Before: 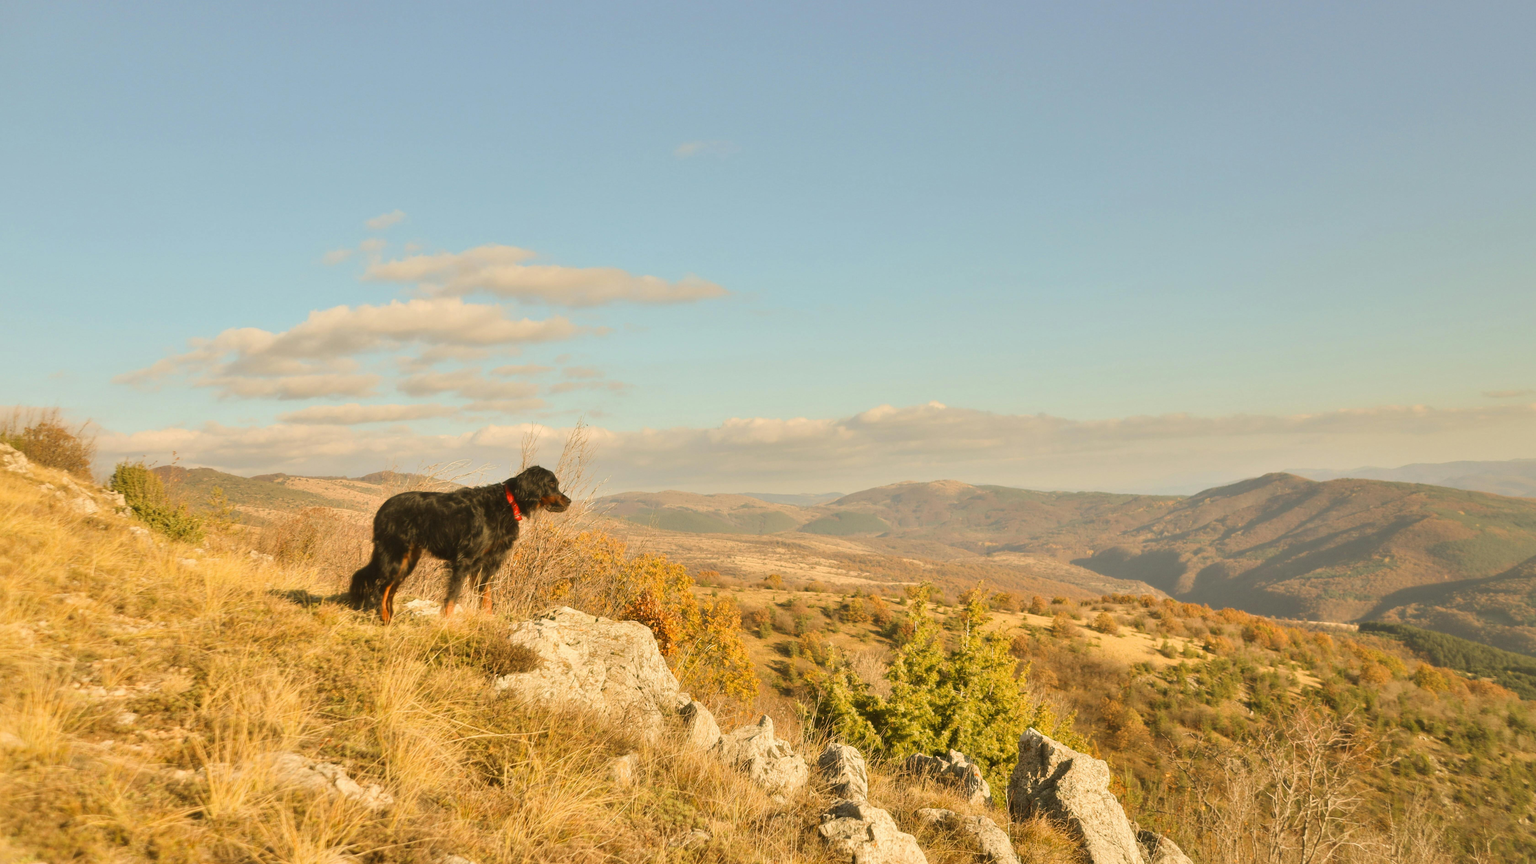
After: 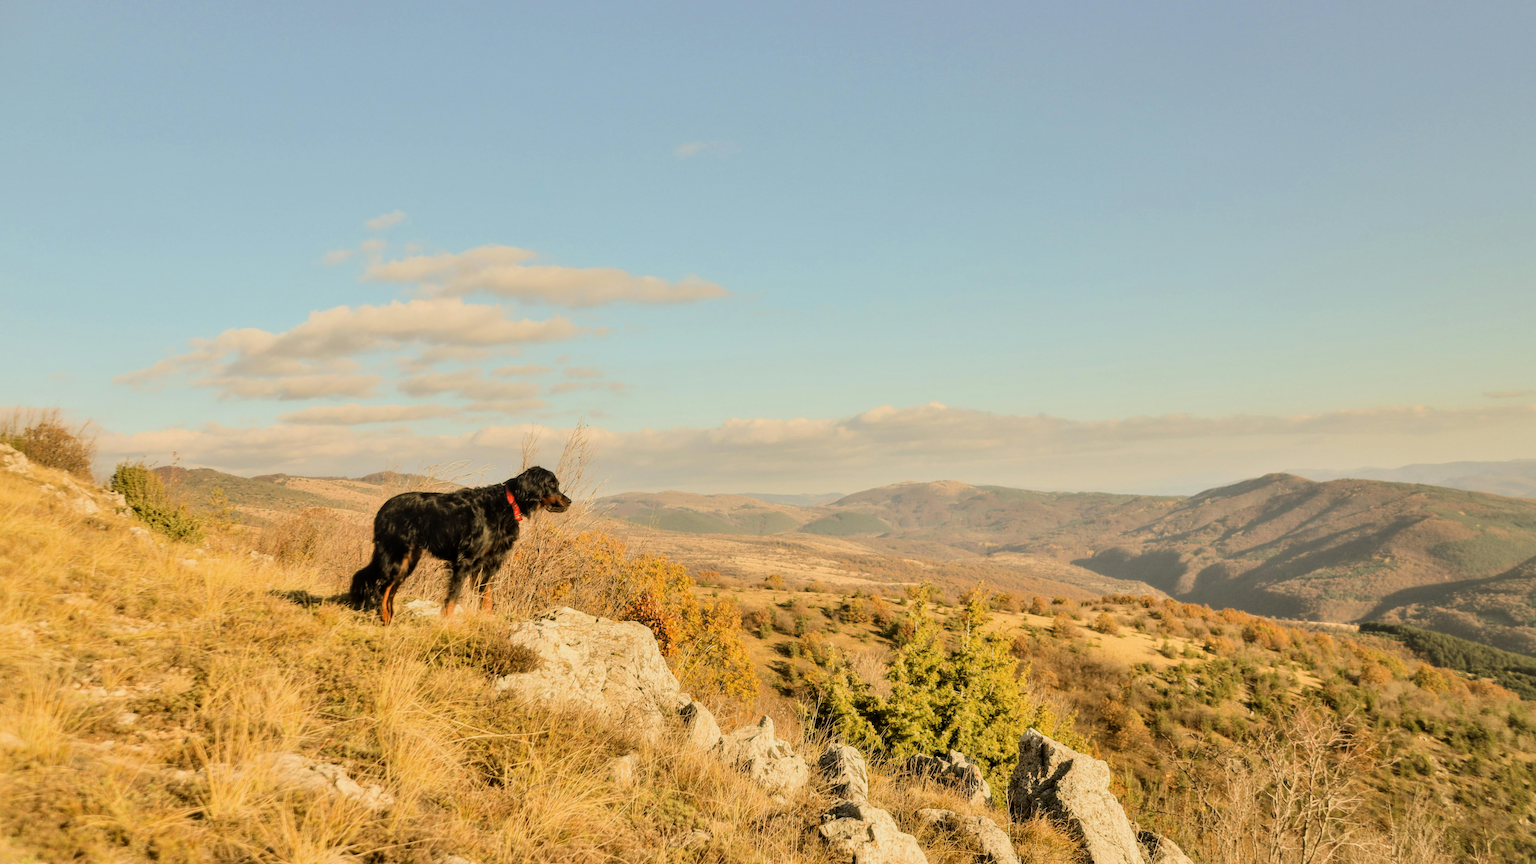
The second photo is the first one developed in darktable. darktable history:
local contrast: on, module defaults
filmic rgb: black relative exposure -7.5 EV, white relative exposure 5 EV, hardness 3.35, contrast 1.301, color science v6 (2022)
